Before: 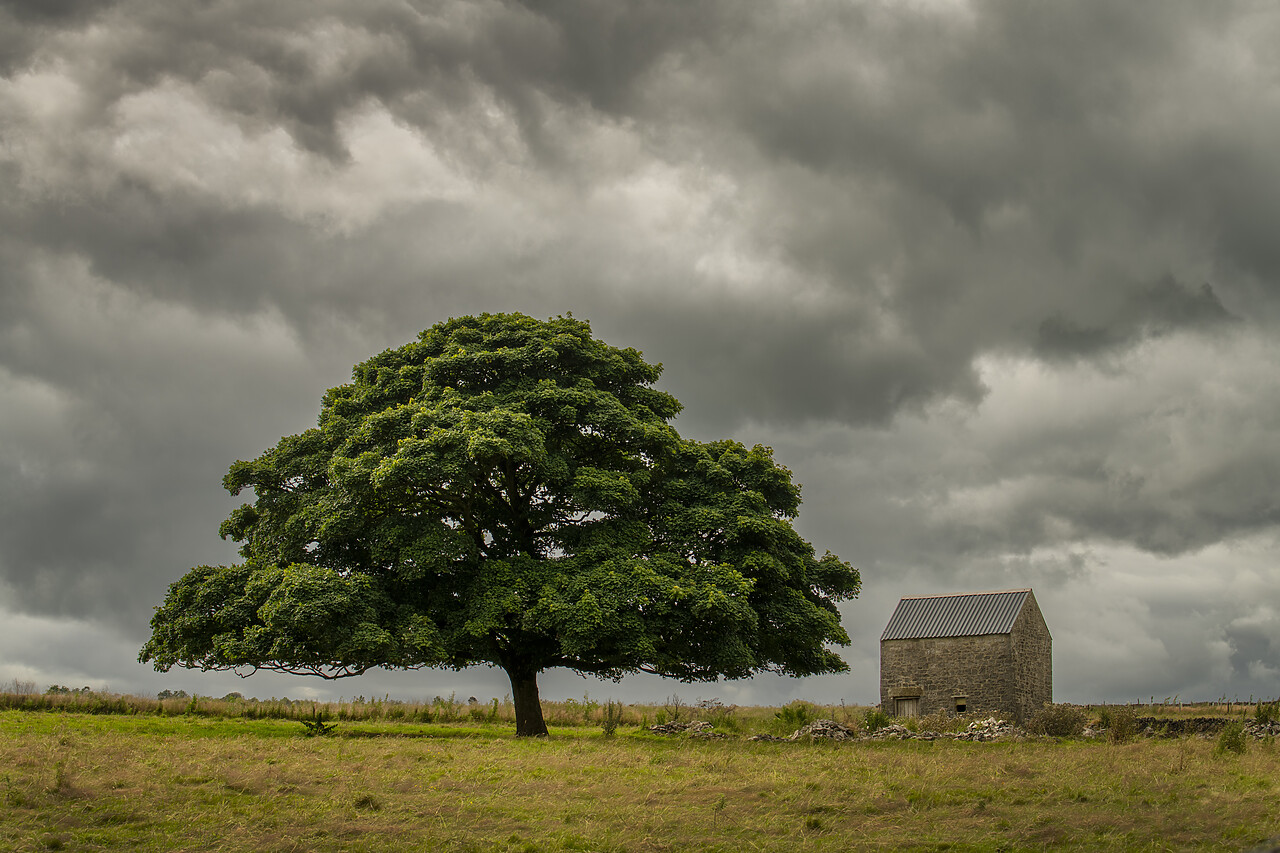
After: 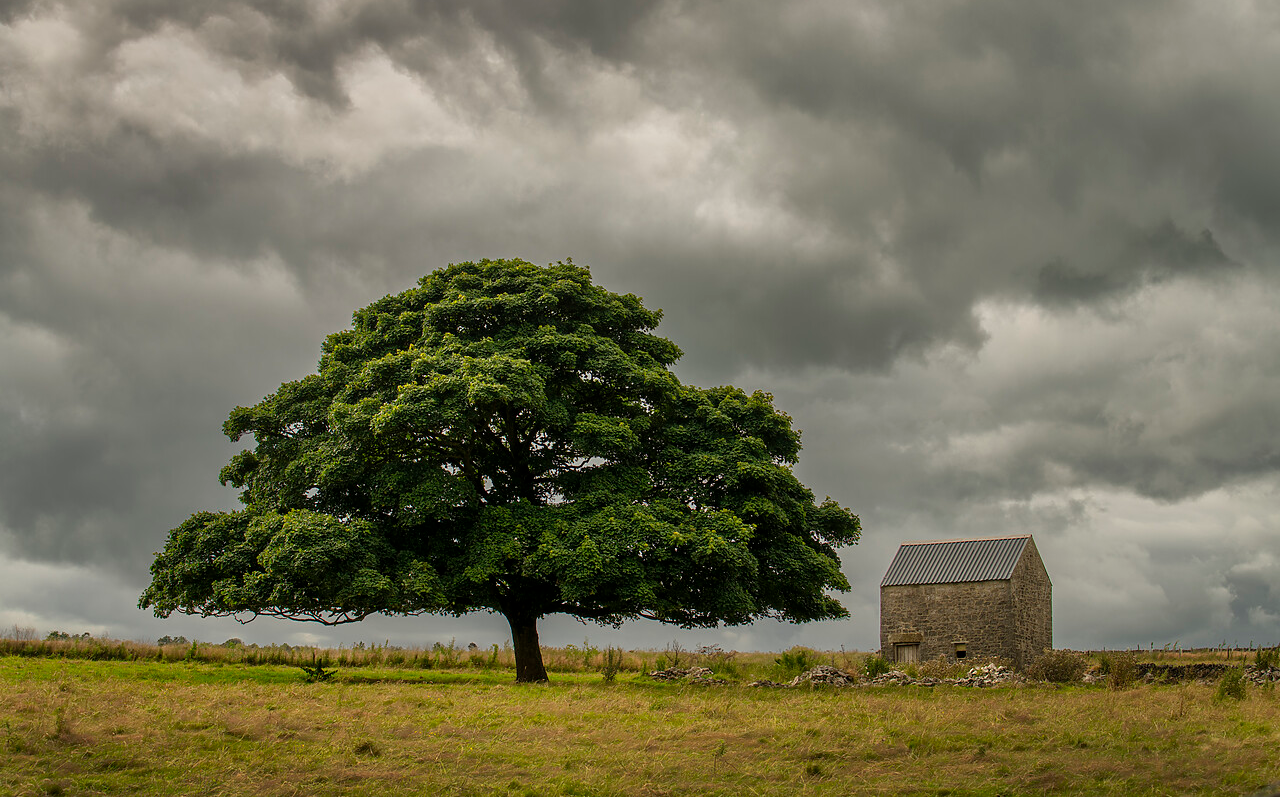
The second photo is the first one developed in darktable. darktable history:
crop and rotate: top 6.467%
